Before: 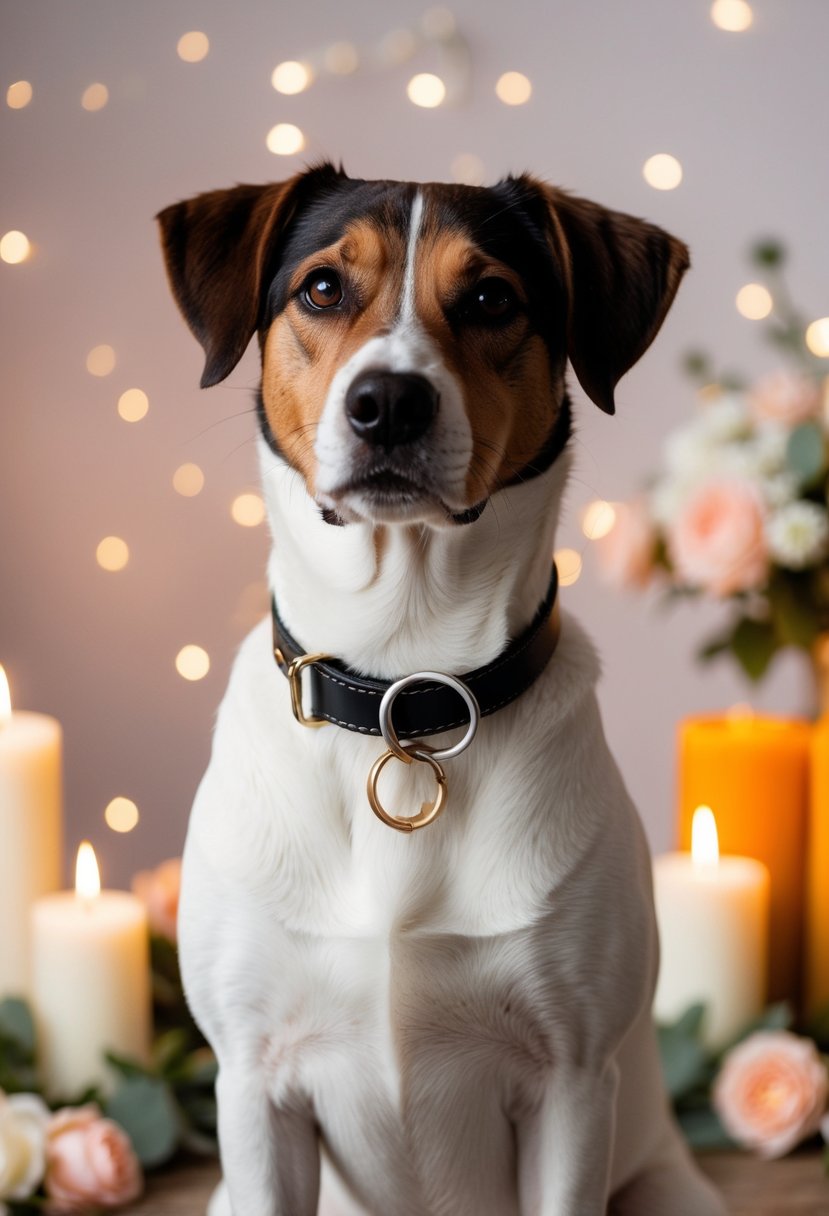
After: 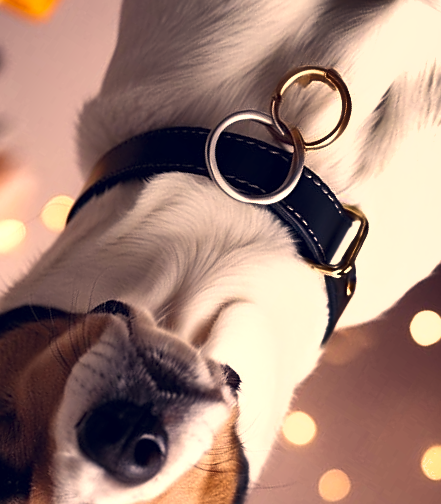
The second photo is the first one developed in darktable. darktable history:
crop and rotate: angle 148.25°, left 9.171%, top 15.672%, right 4.478%, bottom 17.064%
color correction: highlights a* 19.68, highlights b* 26.95, shadows a* 3.45, shadows b* -17.47, saturation 0.759
exposure: black level correction 0, exposure 0.498 EV, compensate highlight preservation false
sharpen: amount 0.499
shadows and highlights: shadows 19.37, highlights -83.33, soften with gaussian
